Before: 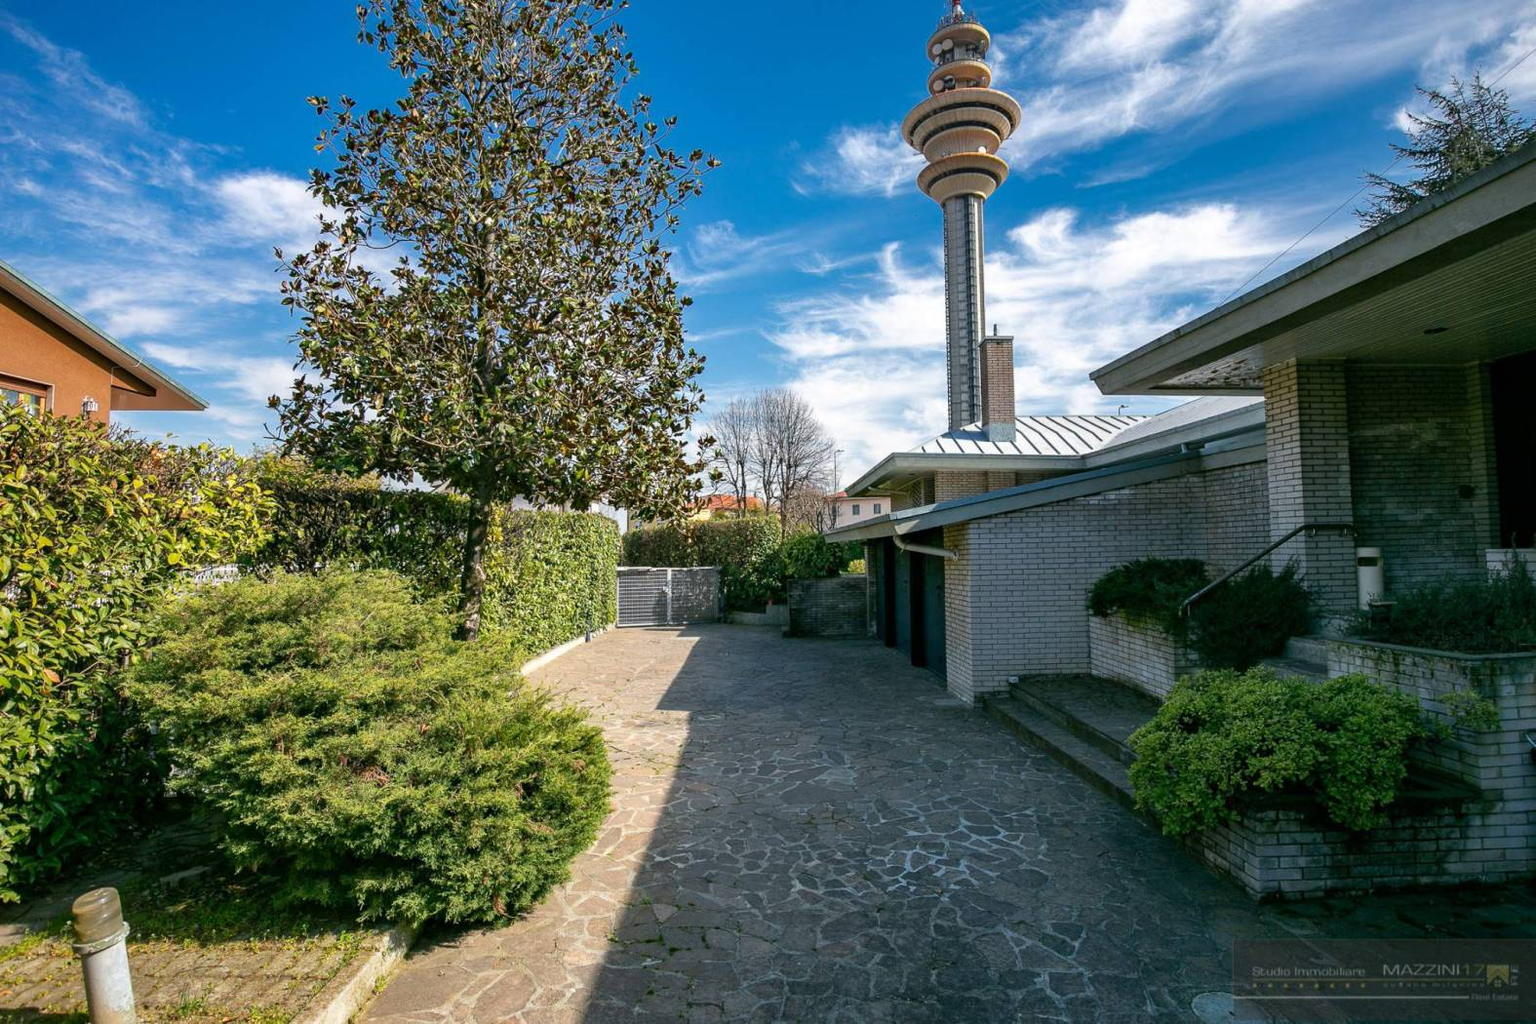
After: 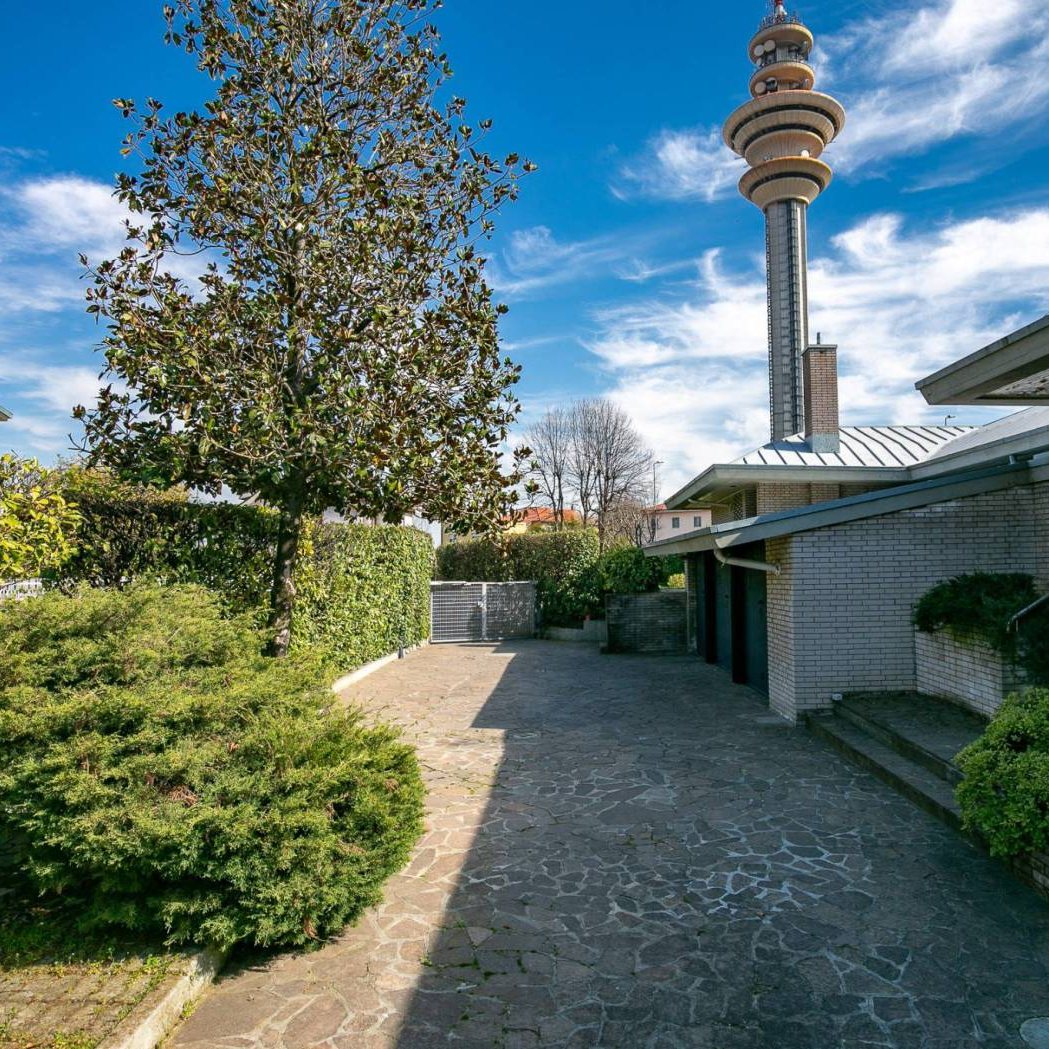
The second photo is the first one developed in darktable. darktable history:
exposure: compensate highlight preservation false
crop and rotate: left 12.866%, right 20.523%
